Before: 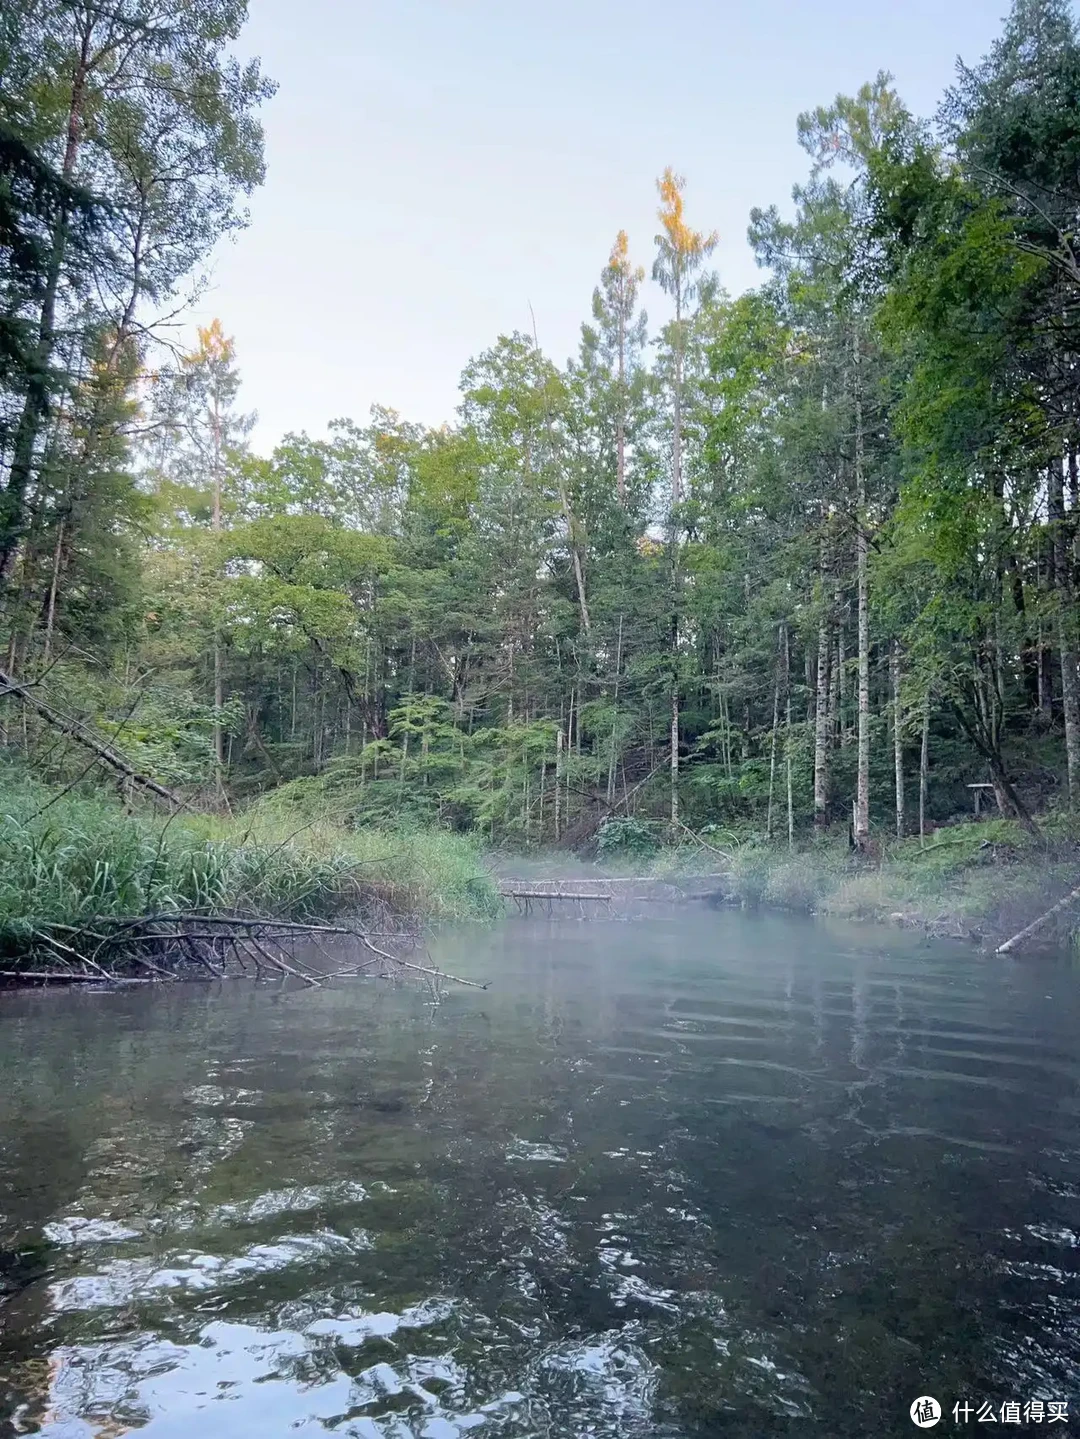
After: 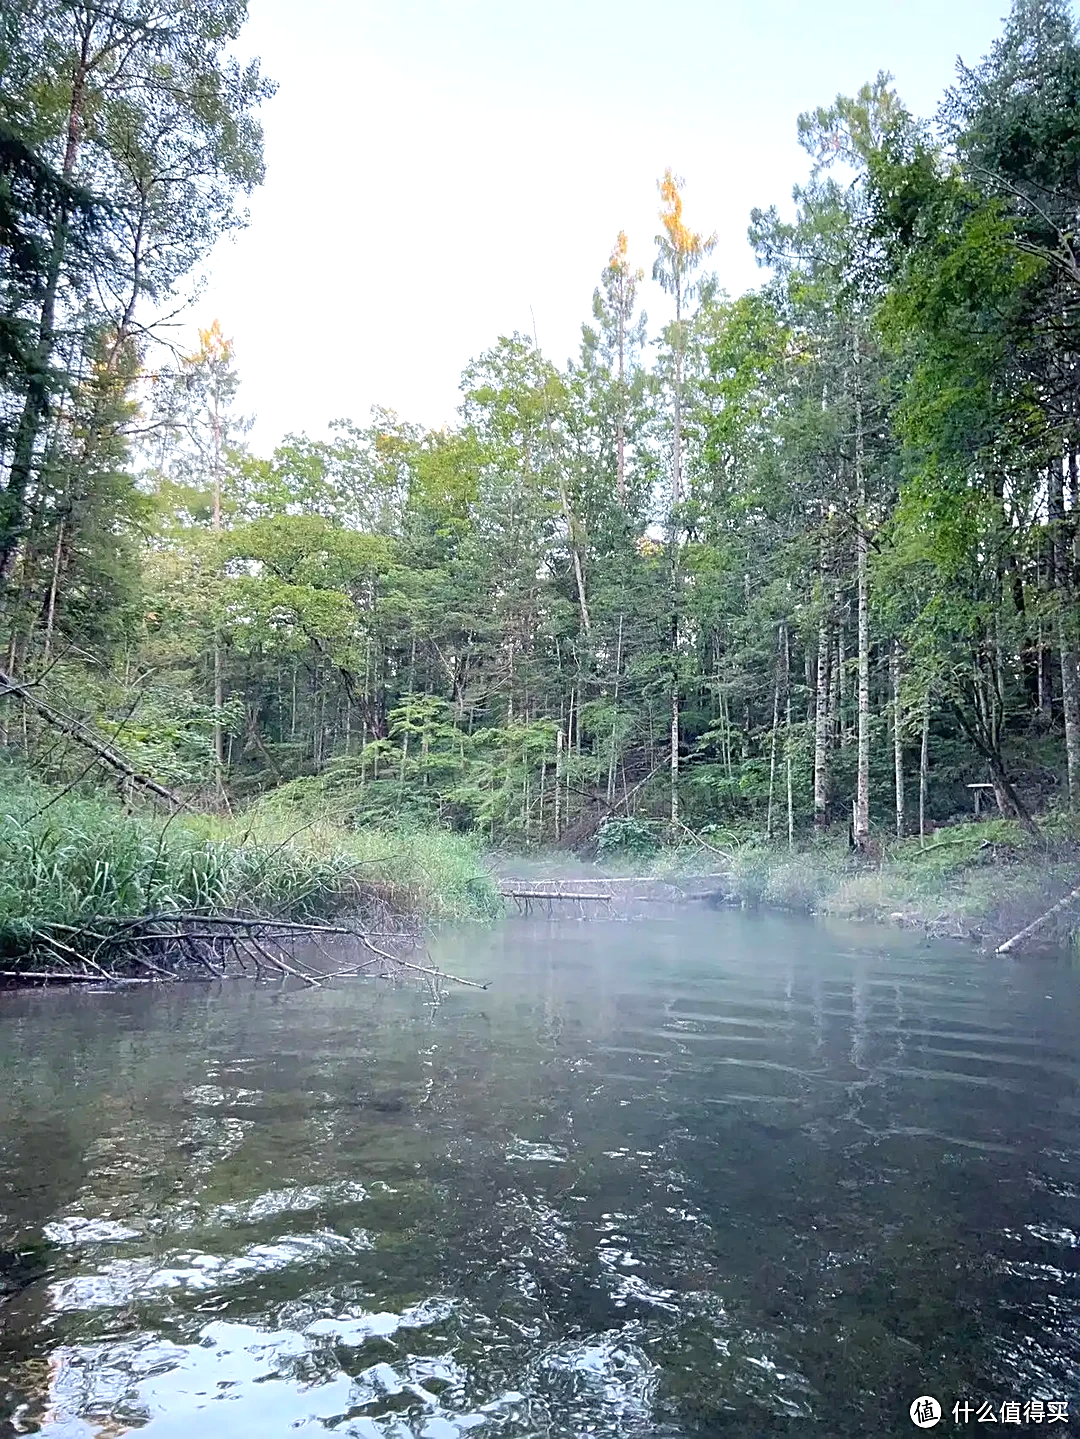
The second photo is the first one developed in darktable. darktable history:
exposure: black level correction 0, exposure 0.5 EV, compensate highlight preservation false
white balance: emerald 1
sharpen: on, module defaults
